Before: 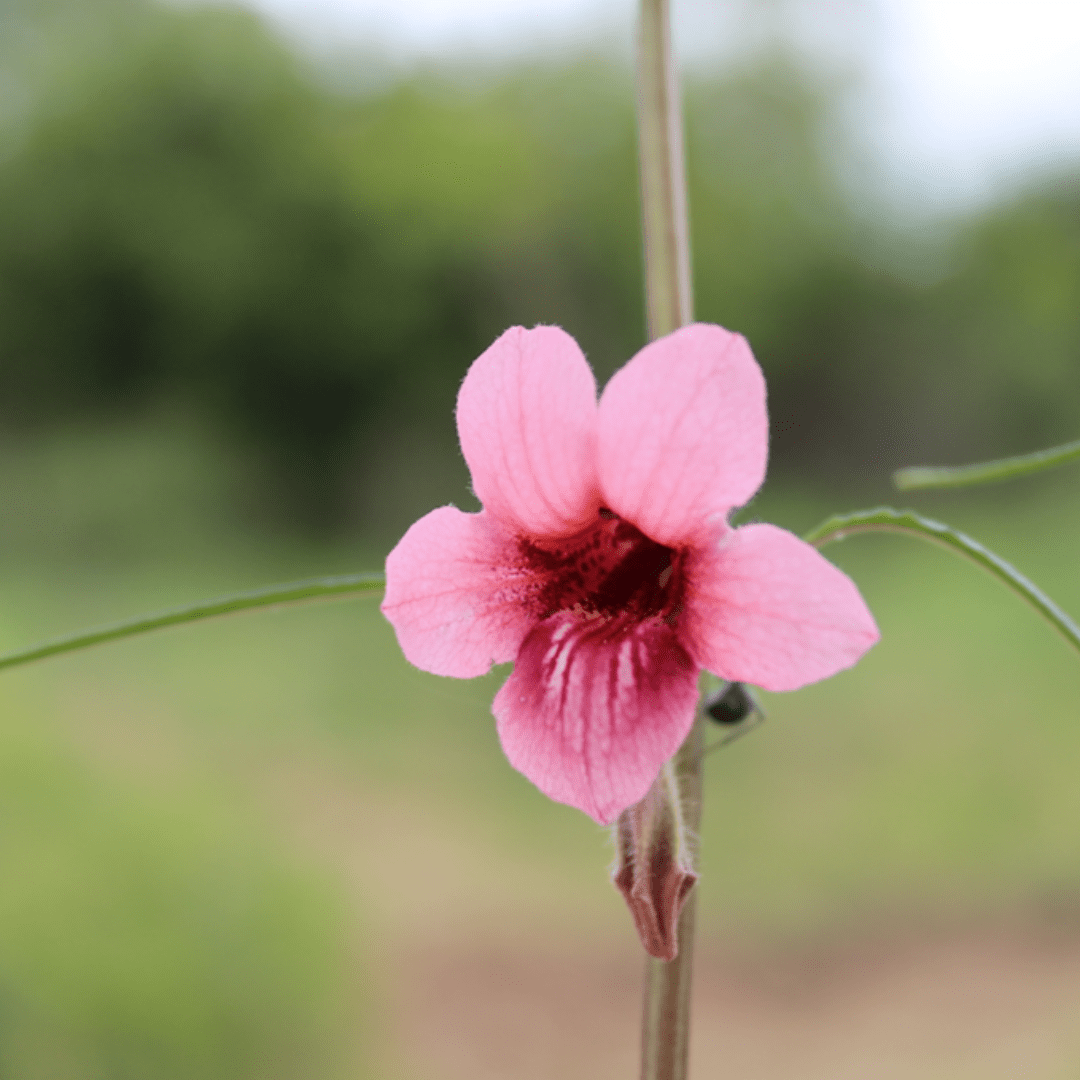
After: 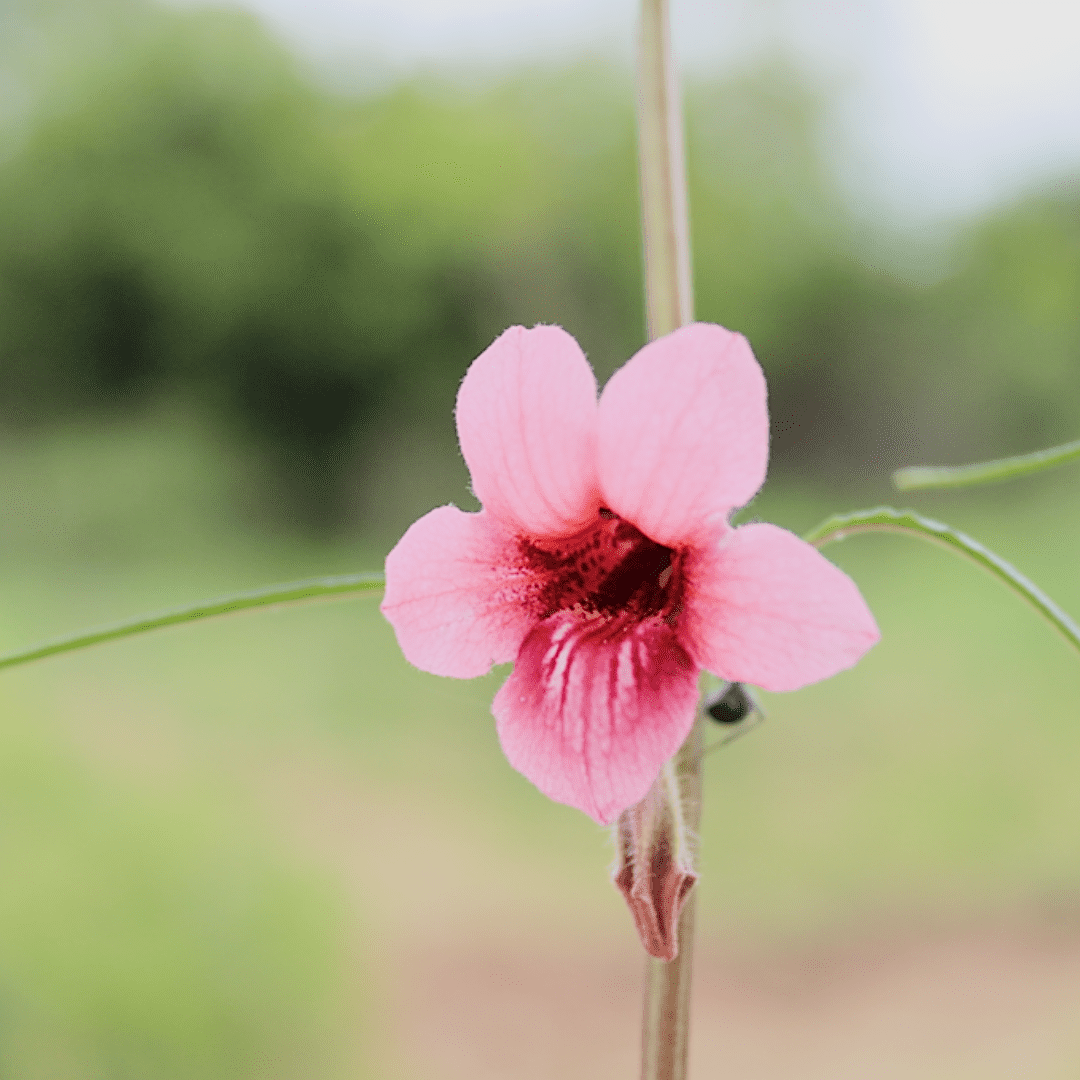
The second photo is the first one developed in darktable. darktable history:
sharpen: on, module defaults
filmic rgb: black relative exposure -7.23 EV, white relative exposure 5.36 EV, hardness 3.02
exposure: black level correction 0, exposure 0.89 EV, compensate exposure bias true, compensate highlight preservation false
